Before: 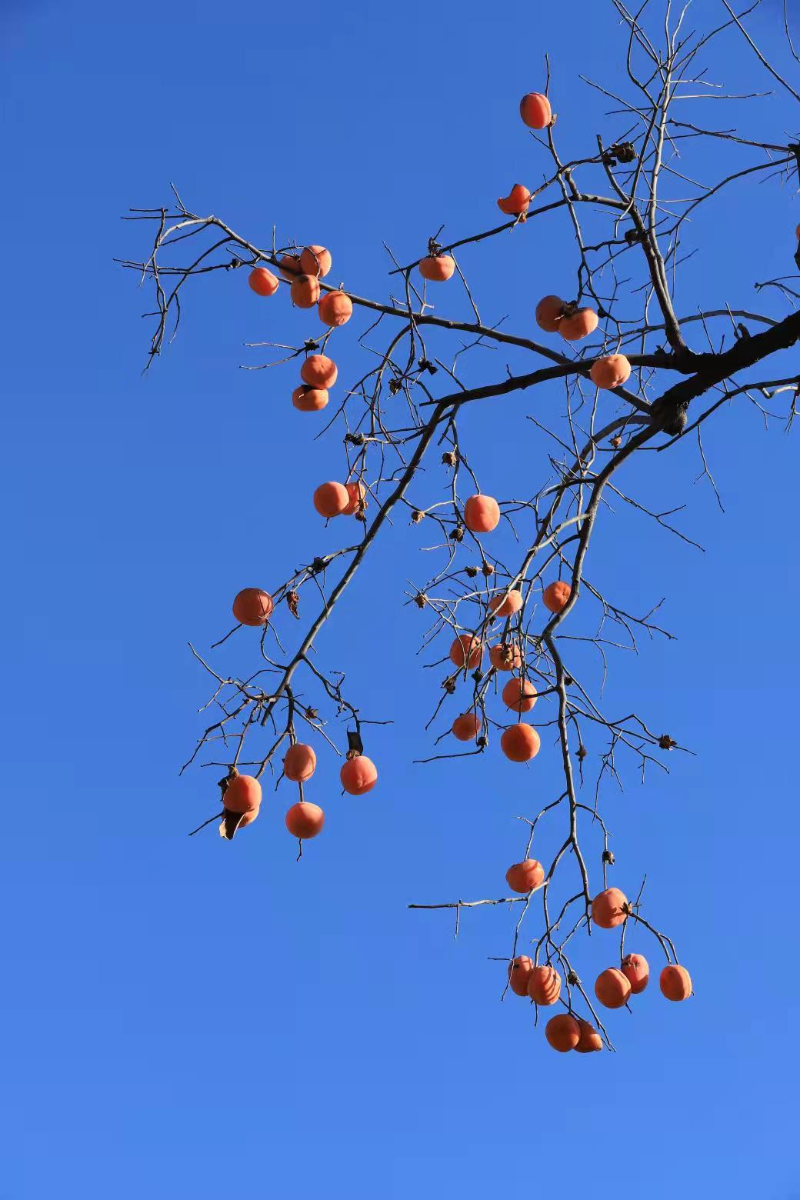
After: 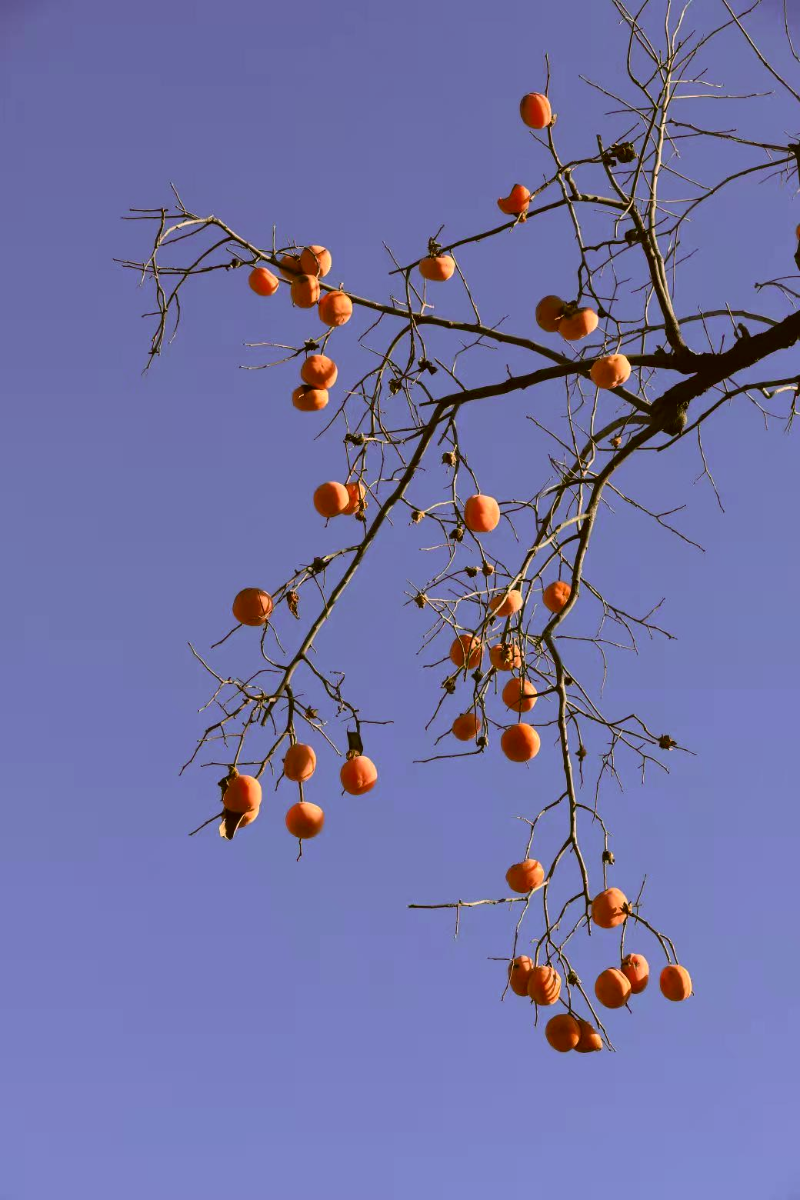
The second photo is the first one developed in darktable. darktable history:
color correction: highlights a* 8.44, highlights b* 15.1, shadows a* -0.497, shadows b* 26.63
